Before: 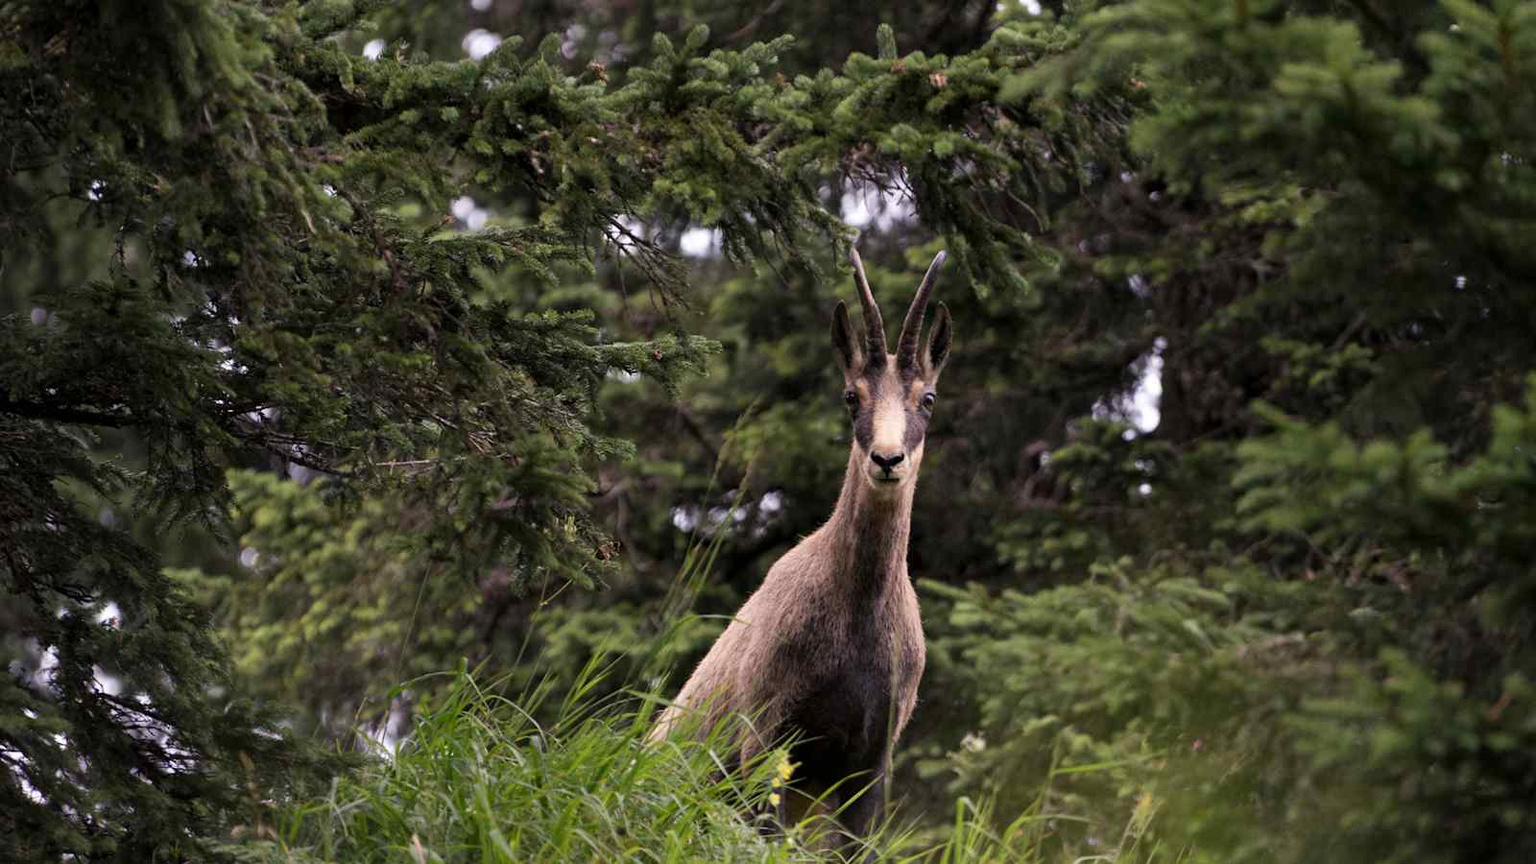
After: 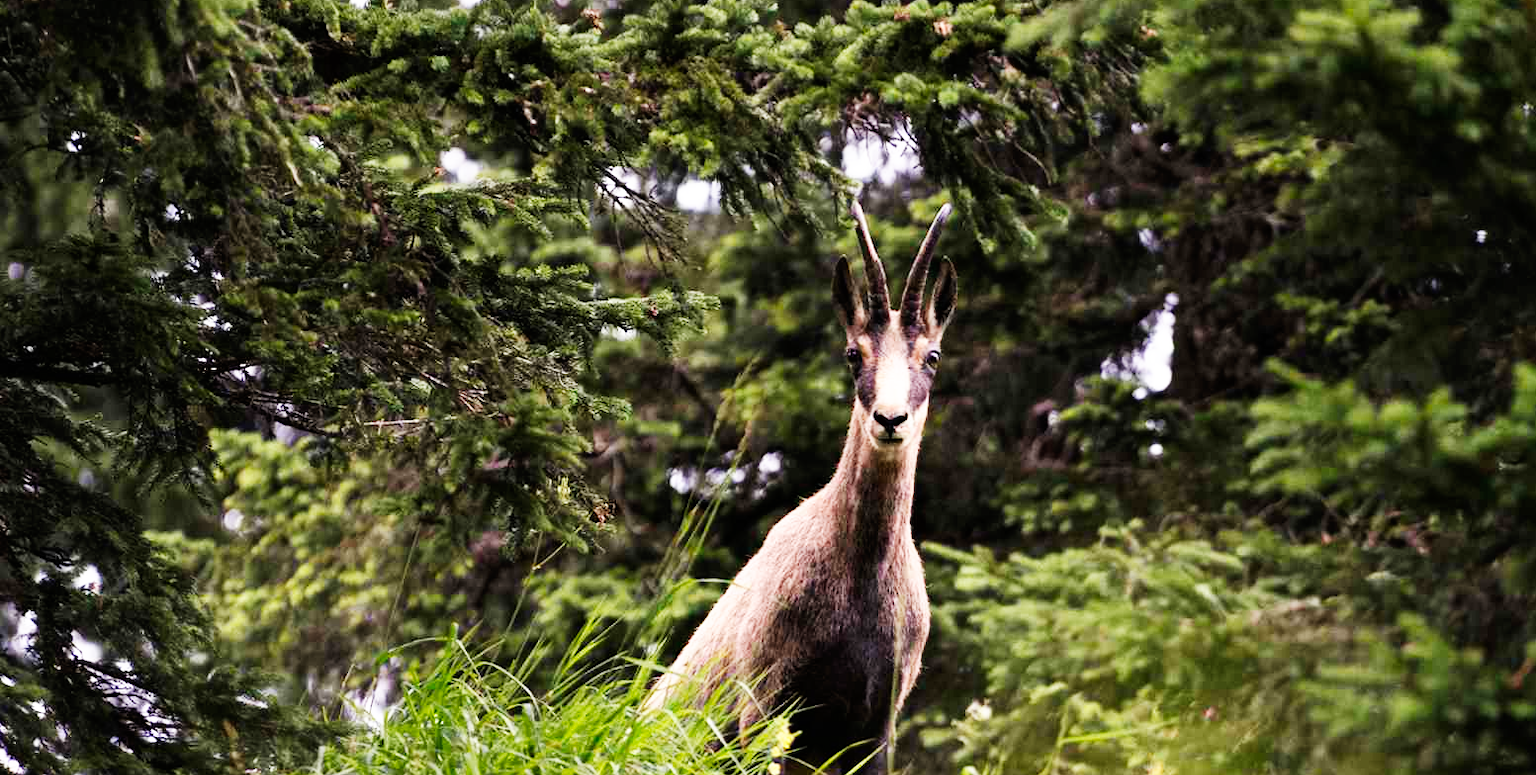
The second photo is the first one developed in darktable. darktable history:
base curve: curves: ch0 [(0, 0) (0.007, 0.004) (0.027, 0.03) (0.046, 0.07) (0.207, 0.54) (0.442, 0.872) (0.673, 0.972) (1, 1)], preserve colors none
crop: left 1.507%, top 6.147%, right 1.379%, bottom 6.637%
